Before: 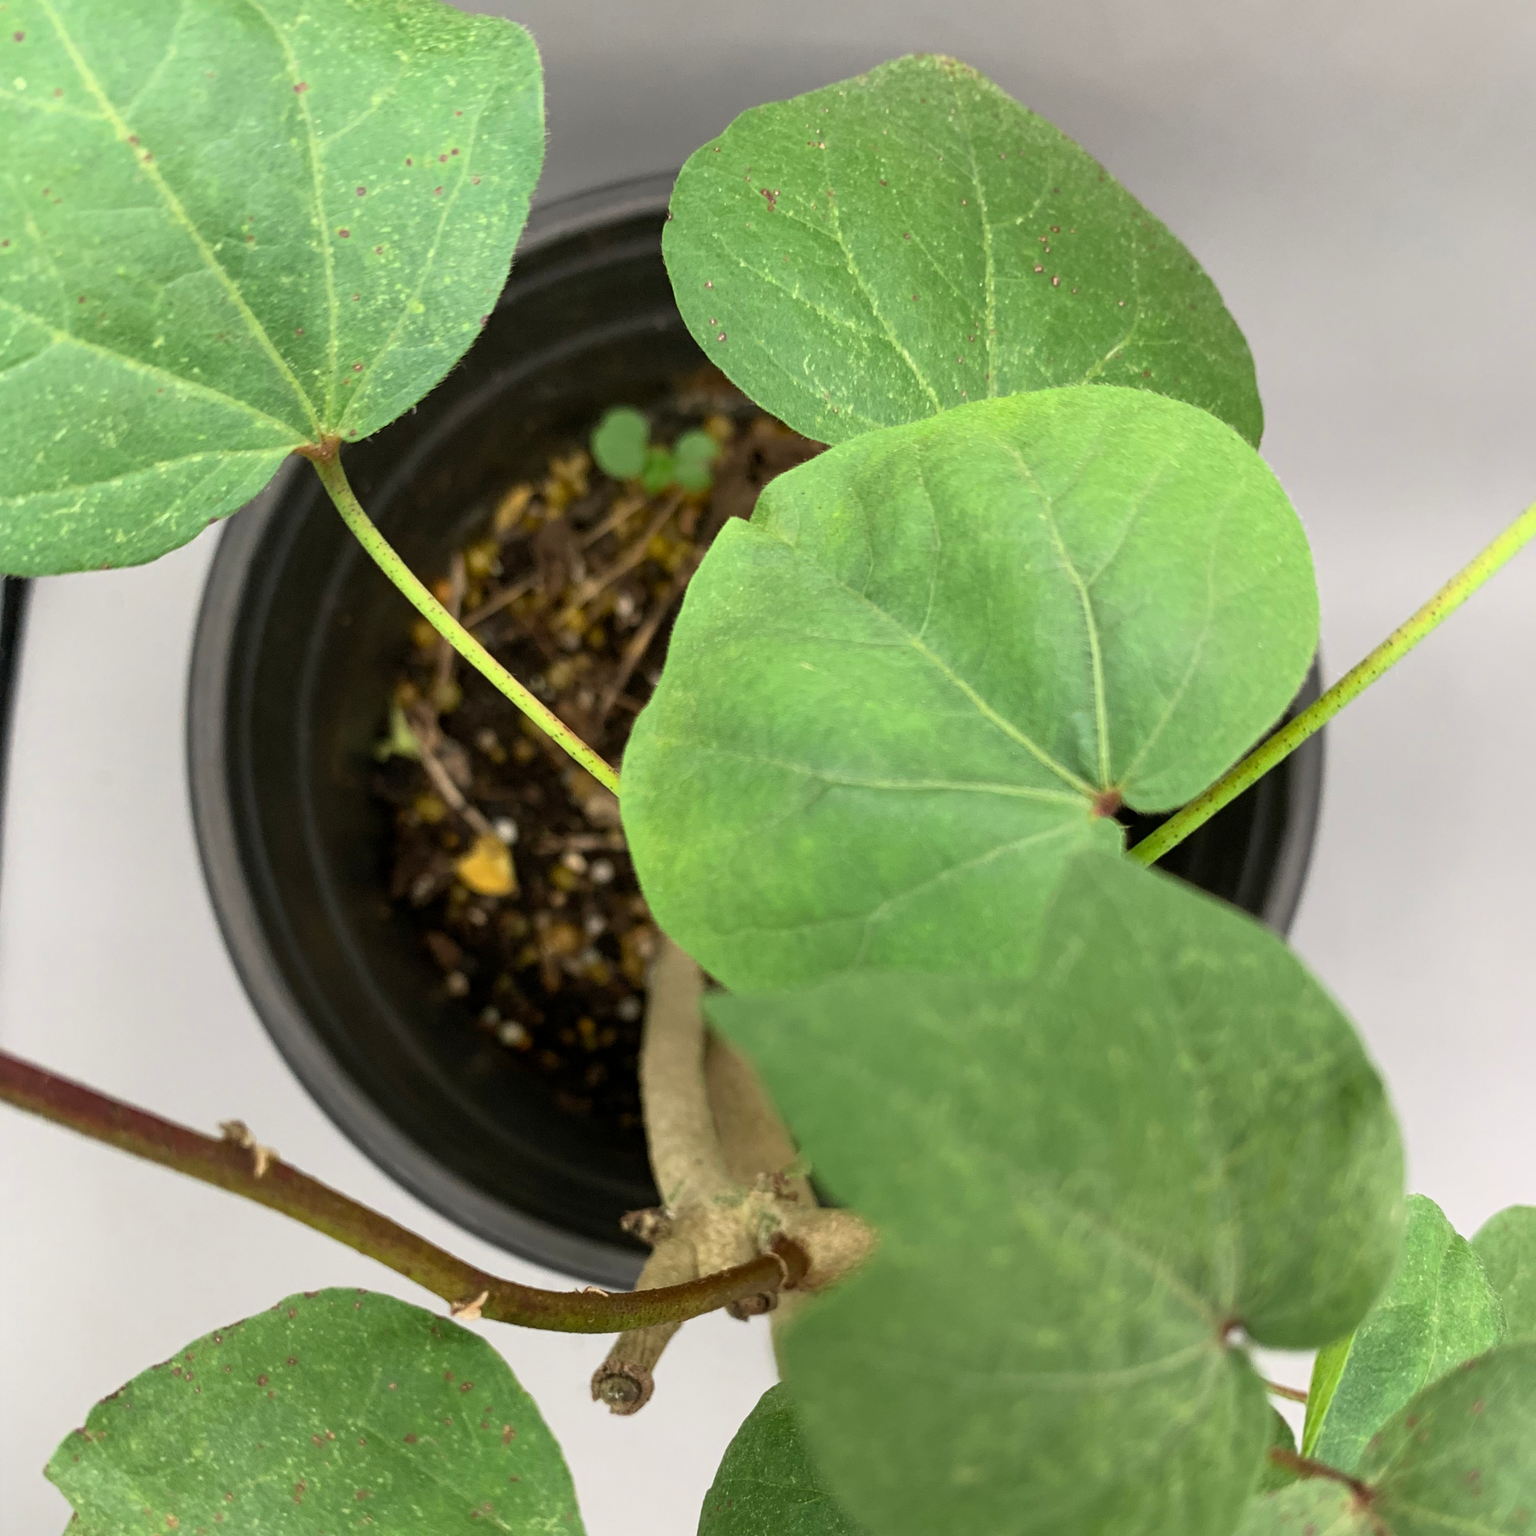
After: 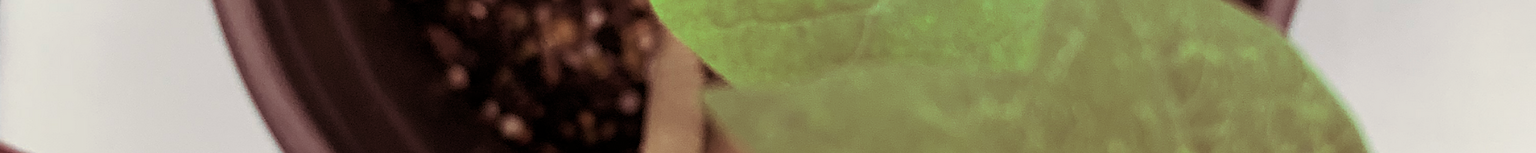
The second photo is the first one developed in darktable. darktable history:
crop and rotate: top 59.084%, bottom 30.916%
sharpen: on, module defaults
split-toning: on, module defaults
